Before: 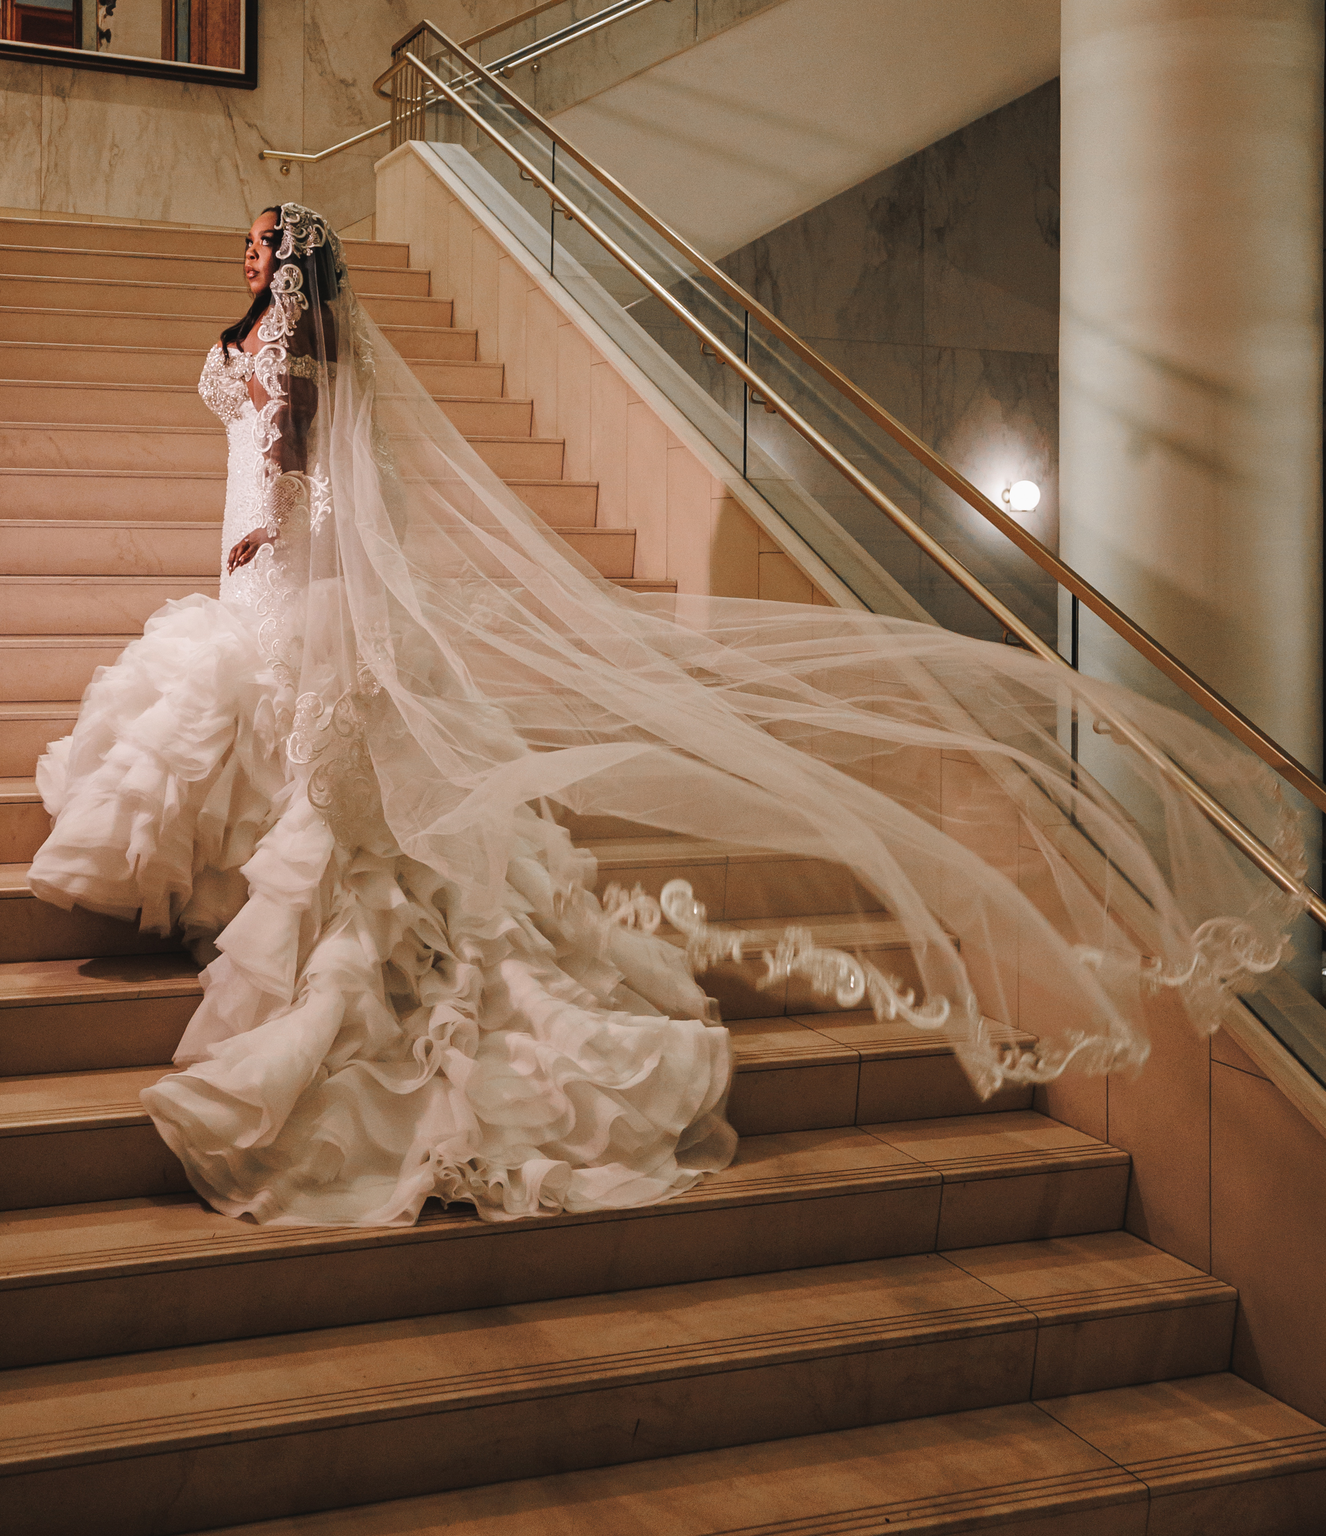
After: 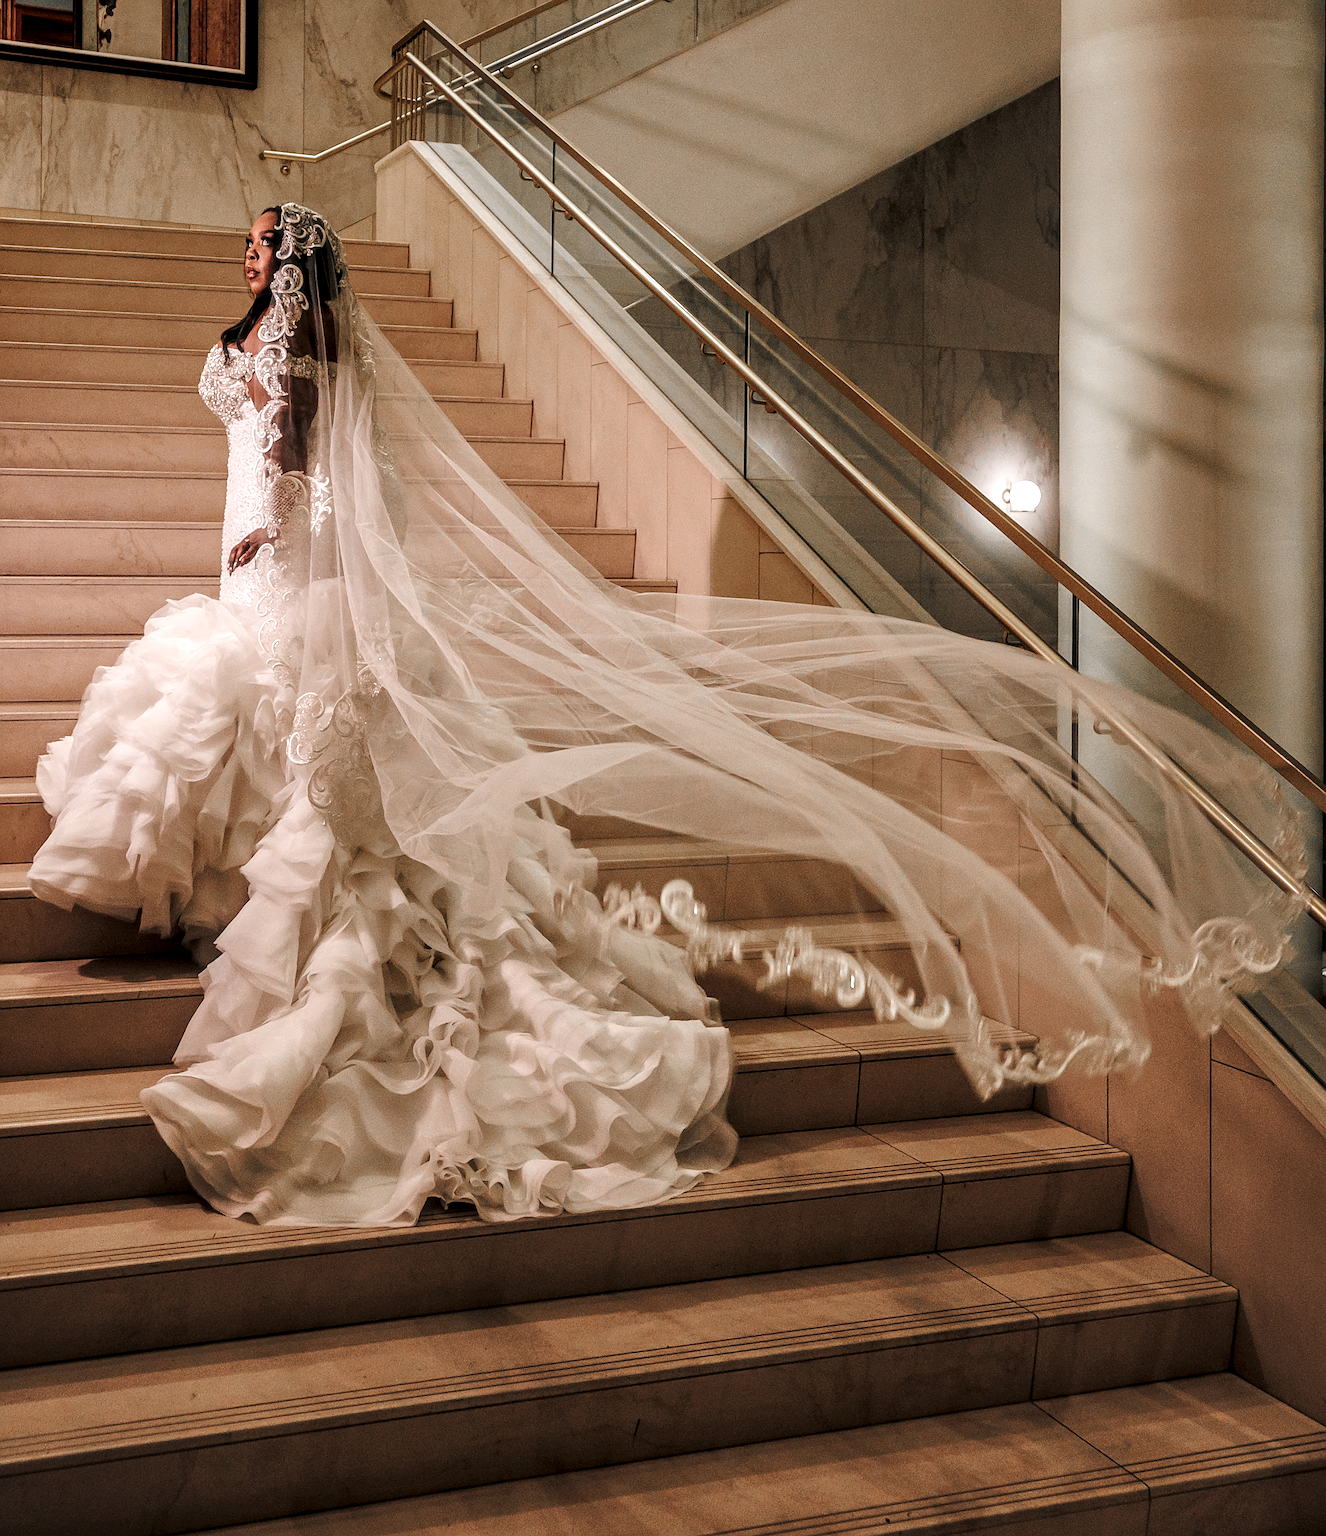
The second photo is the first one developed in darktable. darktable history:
local contrast: detail 154%
sharpen: on, module defaults
haze removal: strength -0.1, adaptive false
white balance: emerald 1
